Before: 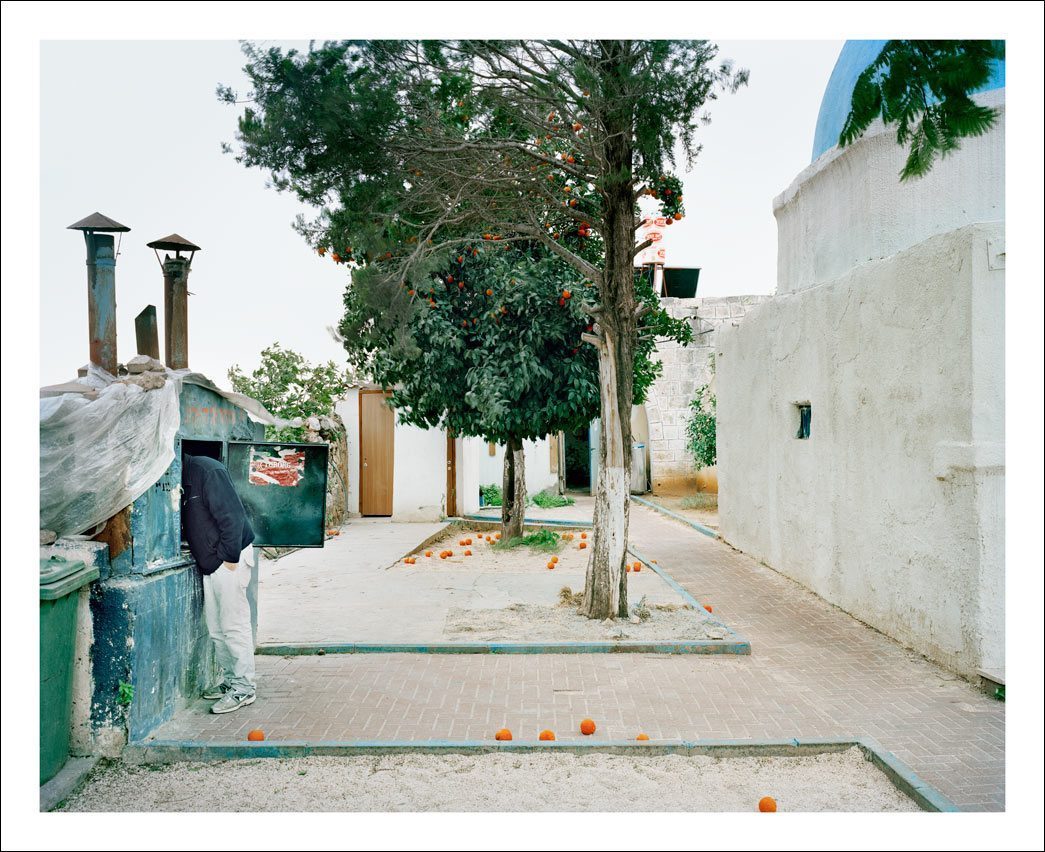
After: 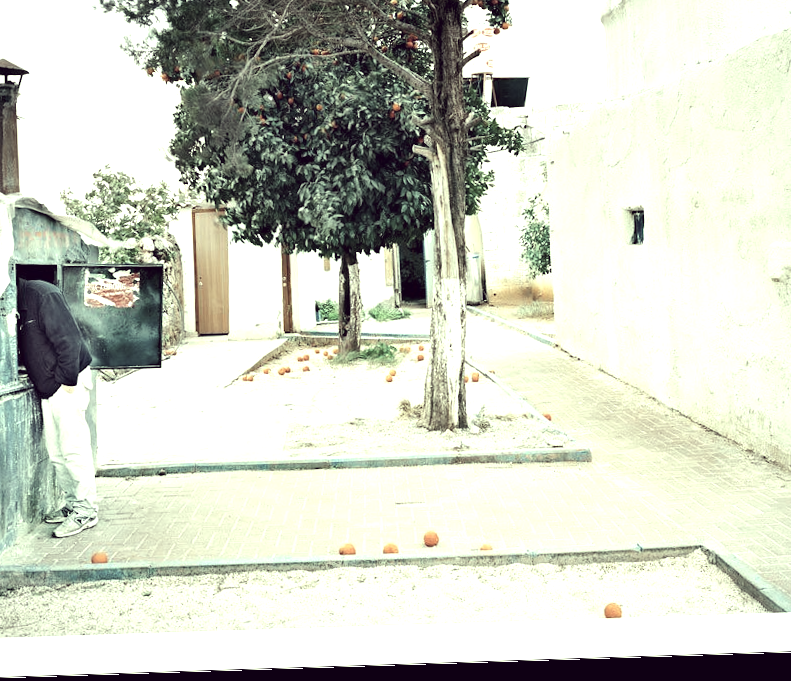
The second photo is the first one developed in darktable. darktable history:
color correction: highlights a* -20.17, highlights b* 20.27, shadows a* 20.03, shadows b* -20.46, saturation 0.43
rotate and perspective: rotation -1.77°, lens shift (horizontal) 0.004, automatic cropping off
exposure: black level correction 0, exposure 0.7 EV, compensate exposure bias true, compensate highlight preservation false
white balance: red 1.029, blue 0.92
tone equalizer: -8 EV -0.417 EV, -7 EV -0.389 EV, -6 EV -0.333 EV, -5 EV -0.222 EV, -3 EV 0.222 EV, -2 EV 0.333 EV, -1 EV 0.389 EV, +0 EV 0.417 EV, edges refinement/feathering 500, mask exposure compensation -1.57 EV, preserve details no
crop: left 16.871%, top 22.857%, right 9.116%
